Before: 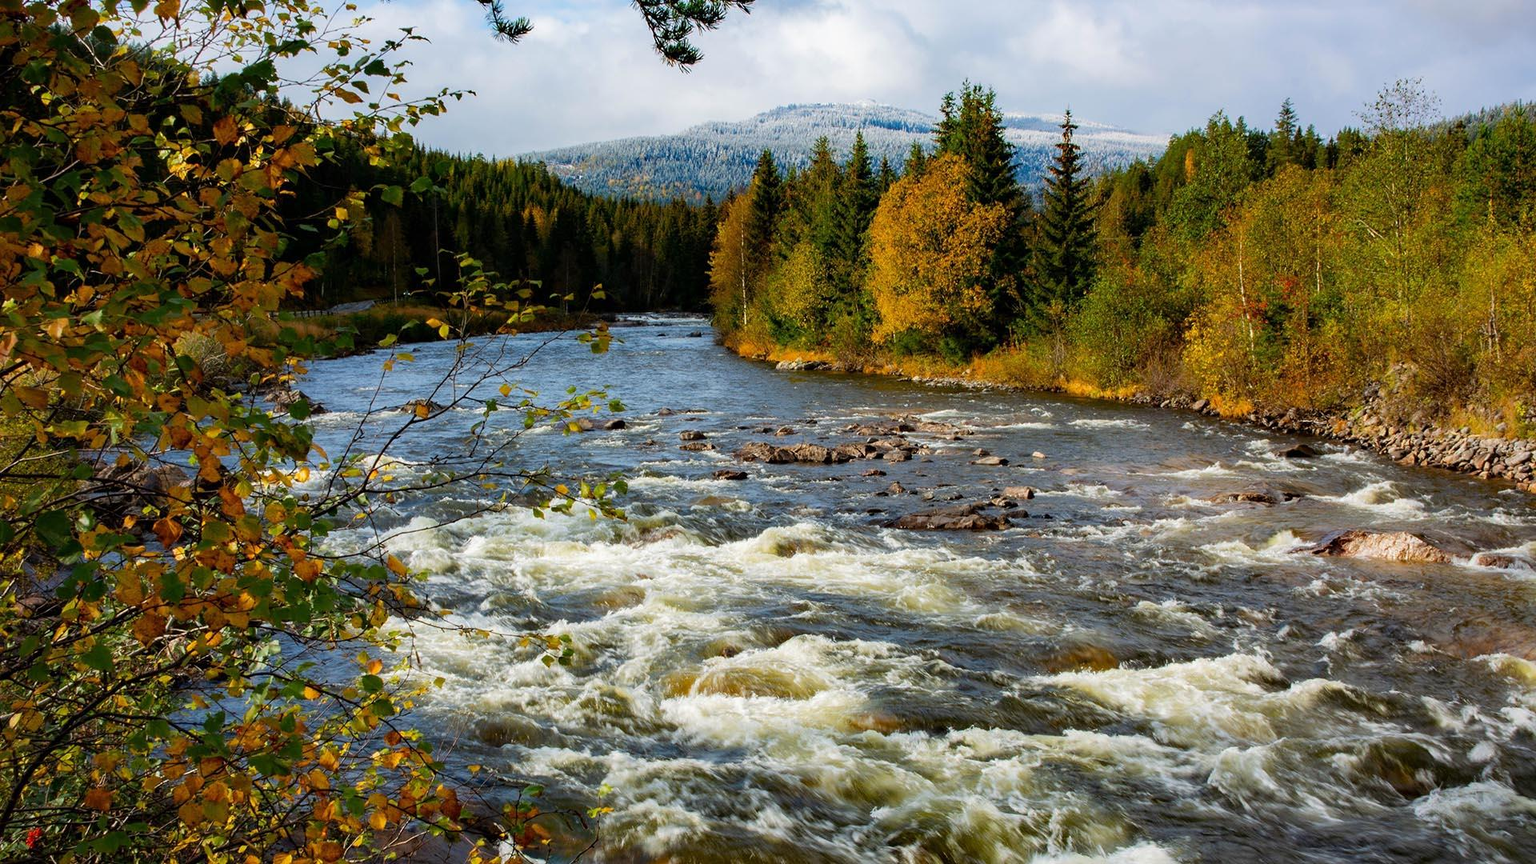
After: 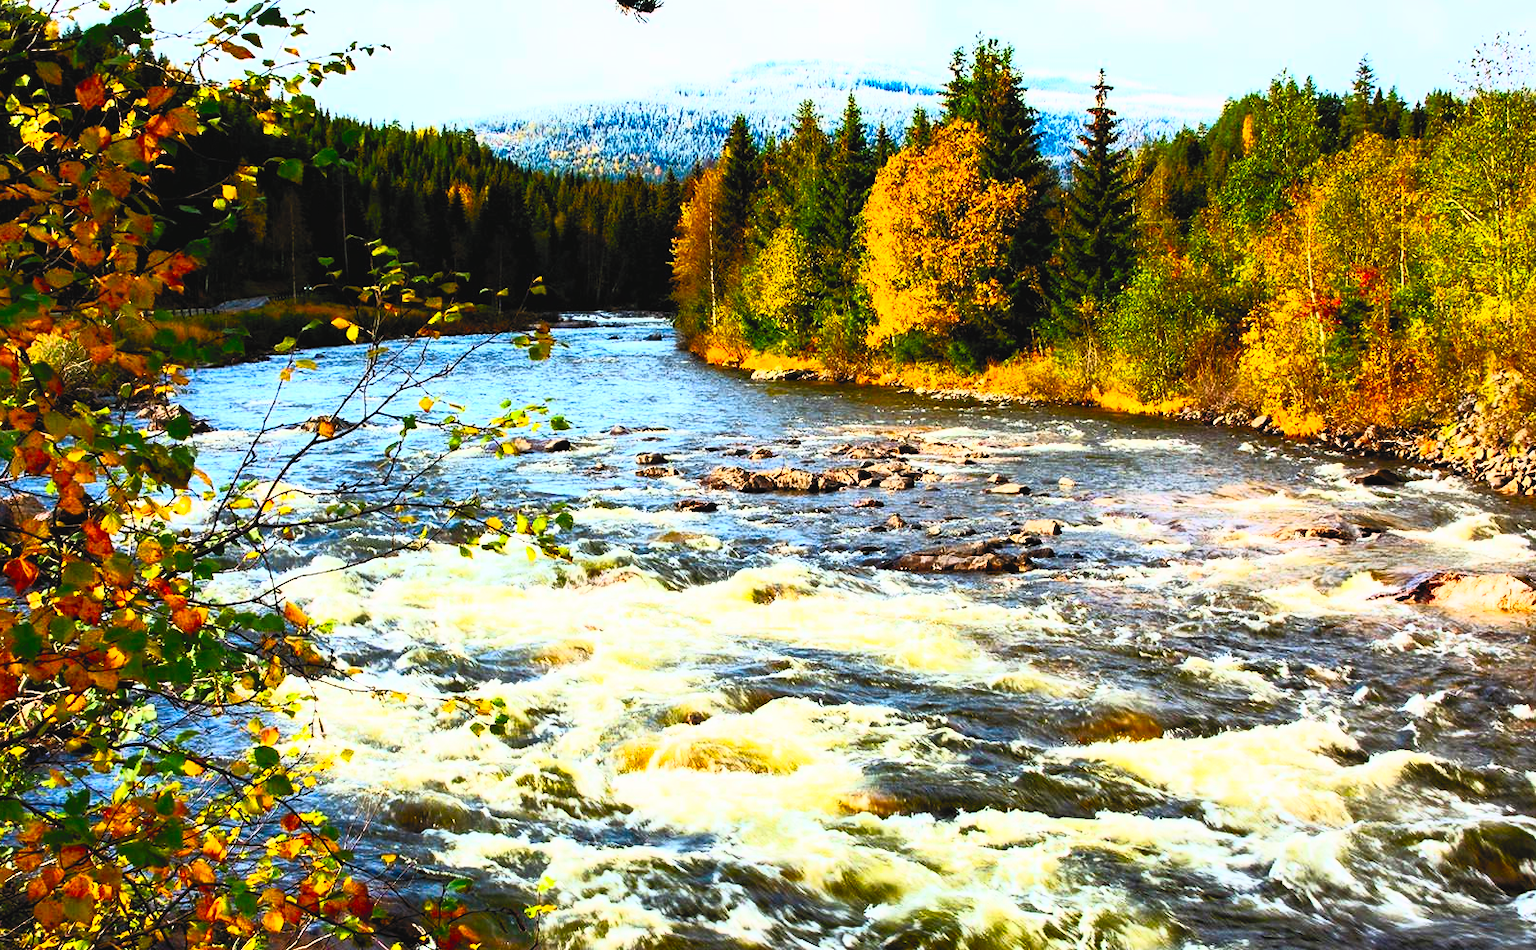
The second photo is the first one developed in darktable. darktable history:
filmic rgb: black relative exposure -7.65 EV, white relative exposure 4.56 EV, hardness 3.61, contrast 1.055
crop: left 9.797%, top 6.252%, right 6.899%, bottom 2.132%
contrast brightness saturation: contrast 0.997, brightness 0.987, saturation 0.987
